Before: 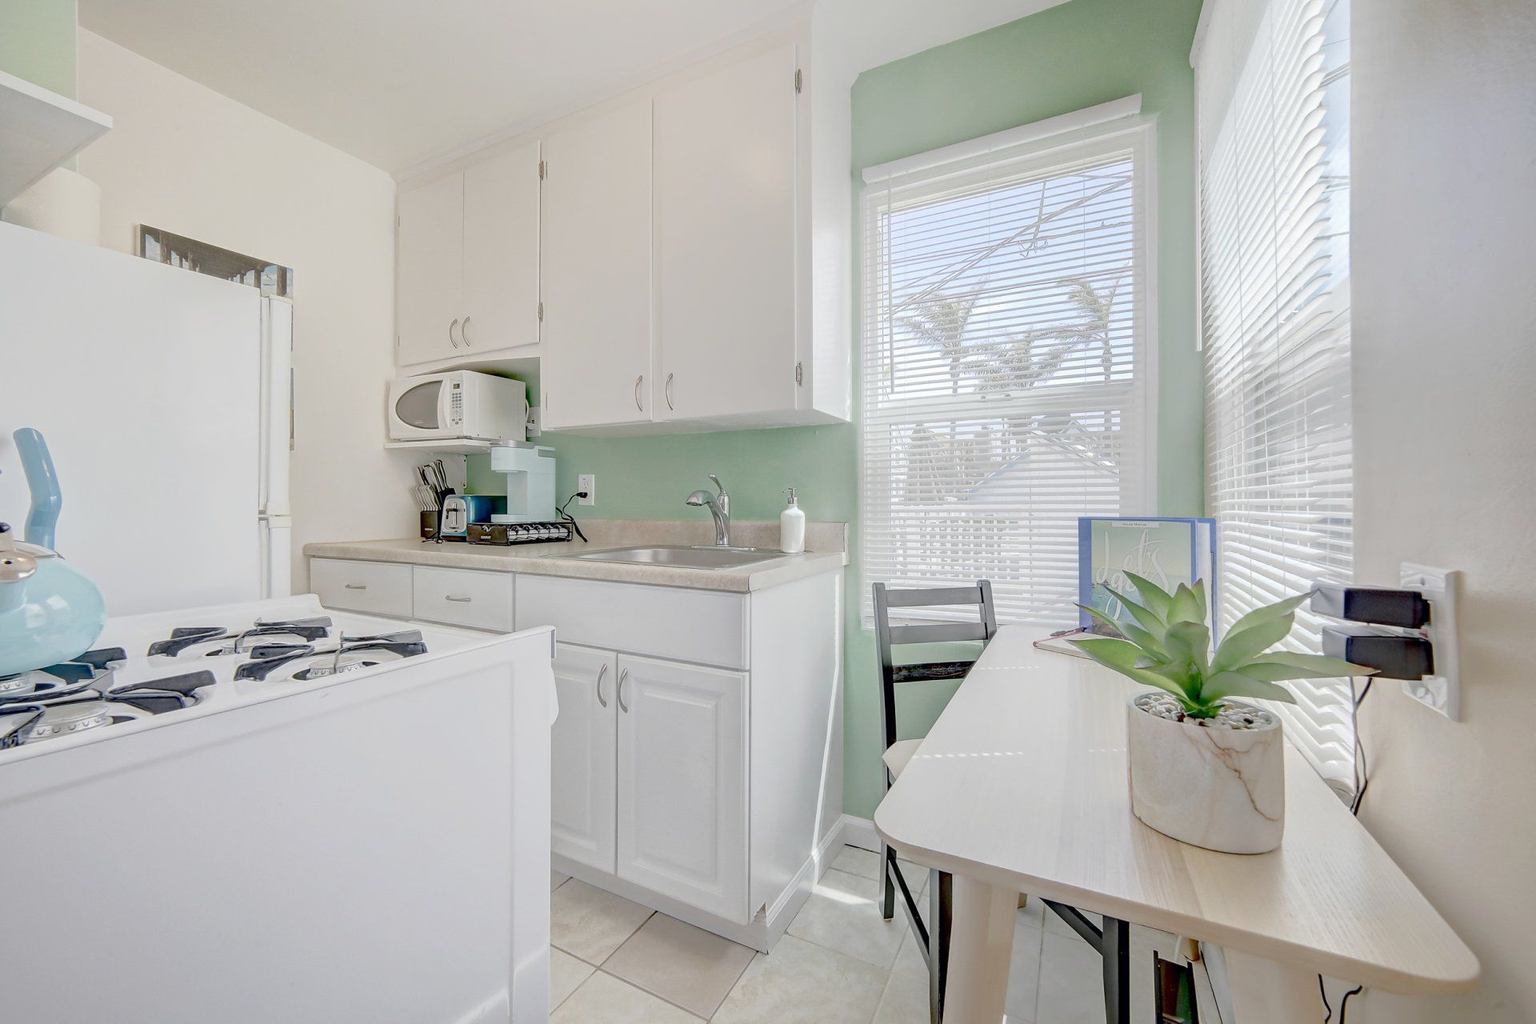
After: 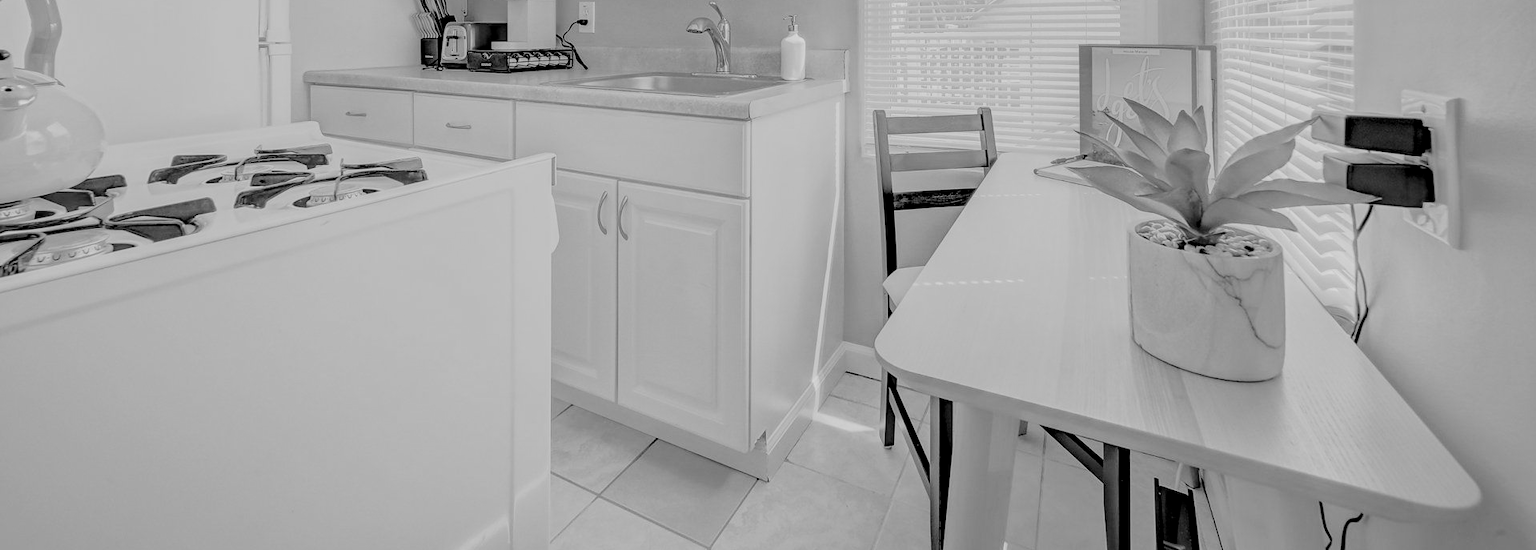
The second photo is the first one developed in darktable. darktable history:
local contrast: highlights 100%, shadows 100%, detail 120%, midtone range 0.2
crop and rotate: top 46.237%
contrast brightness saturation: saturation -1
filmic rgb: black relative exposure -7.65 EV, white relative exposure 4.56 EV, hardness 3.61, color science v6 (2022)
